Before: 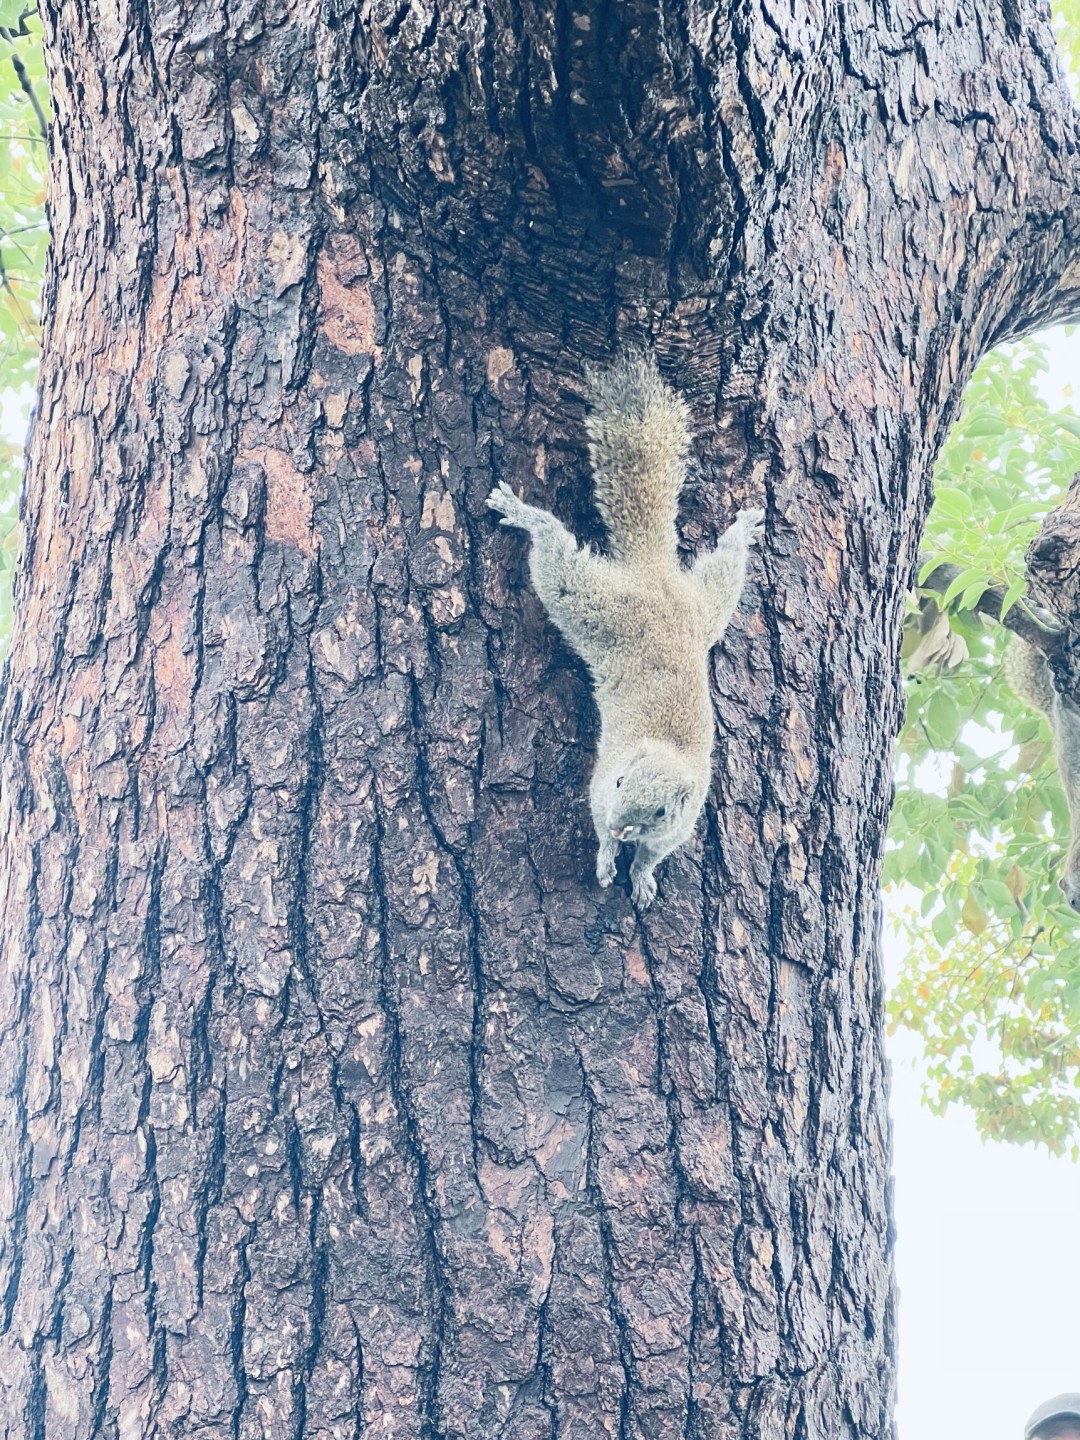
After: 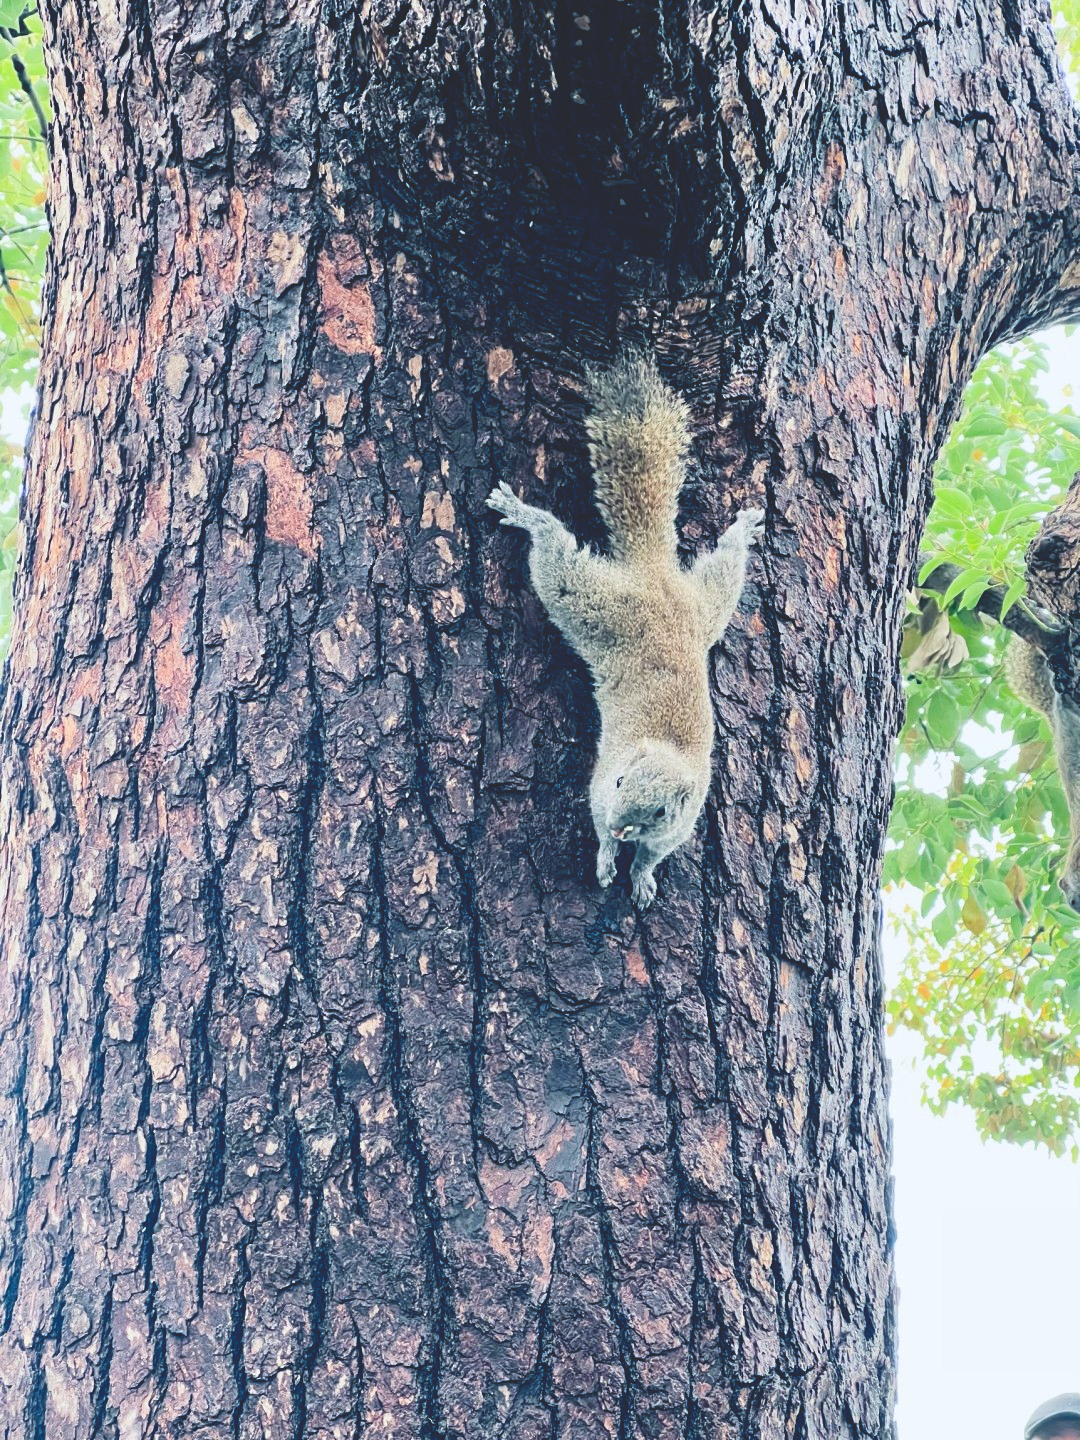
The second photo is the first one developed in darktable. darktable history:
base curve: curves: ch0 [(0, 0.02) (0.083, 0.036) (1, 1)], preserve colors none
white balance: emerald 1
